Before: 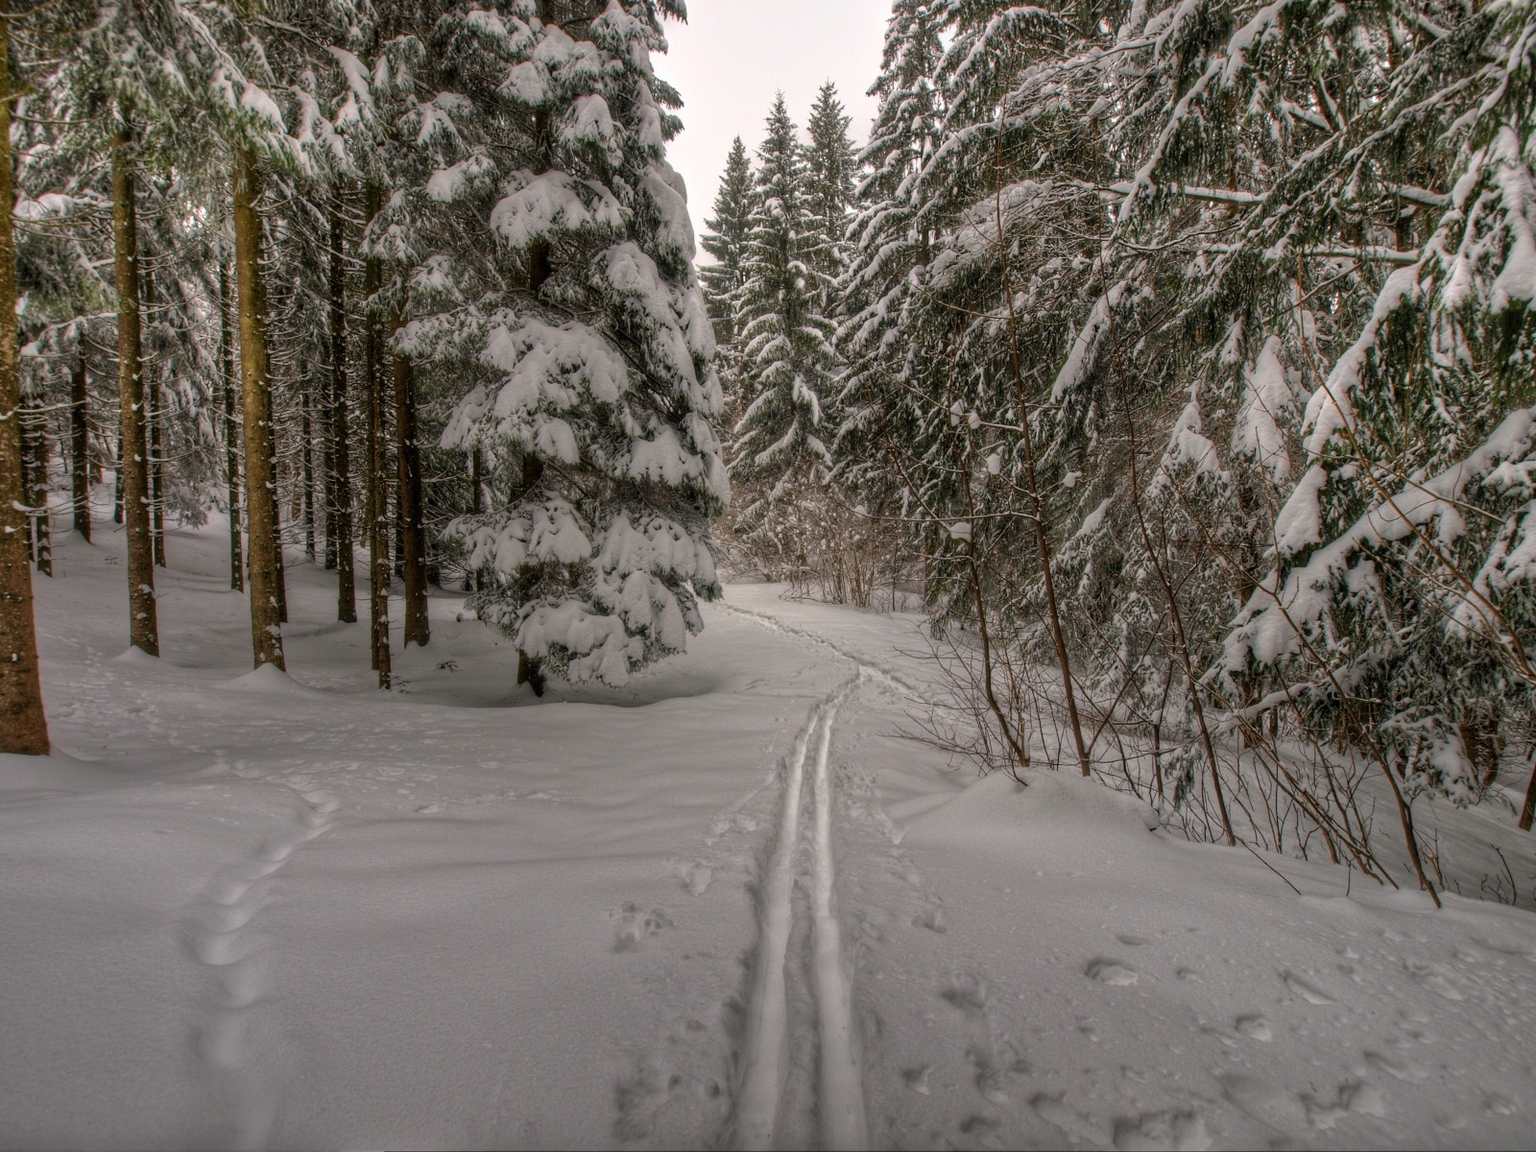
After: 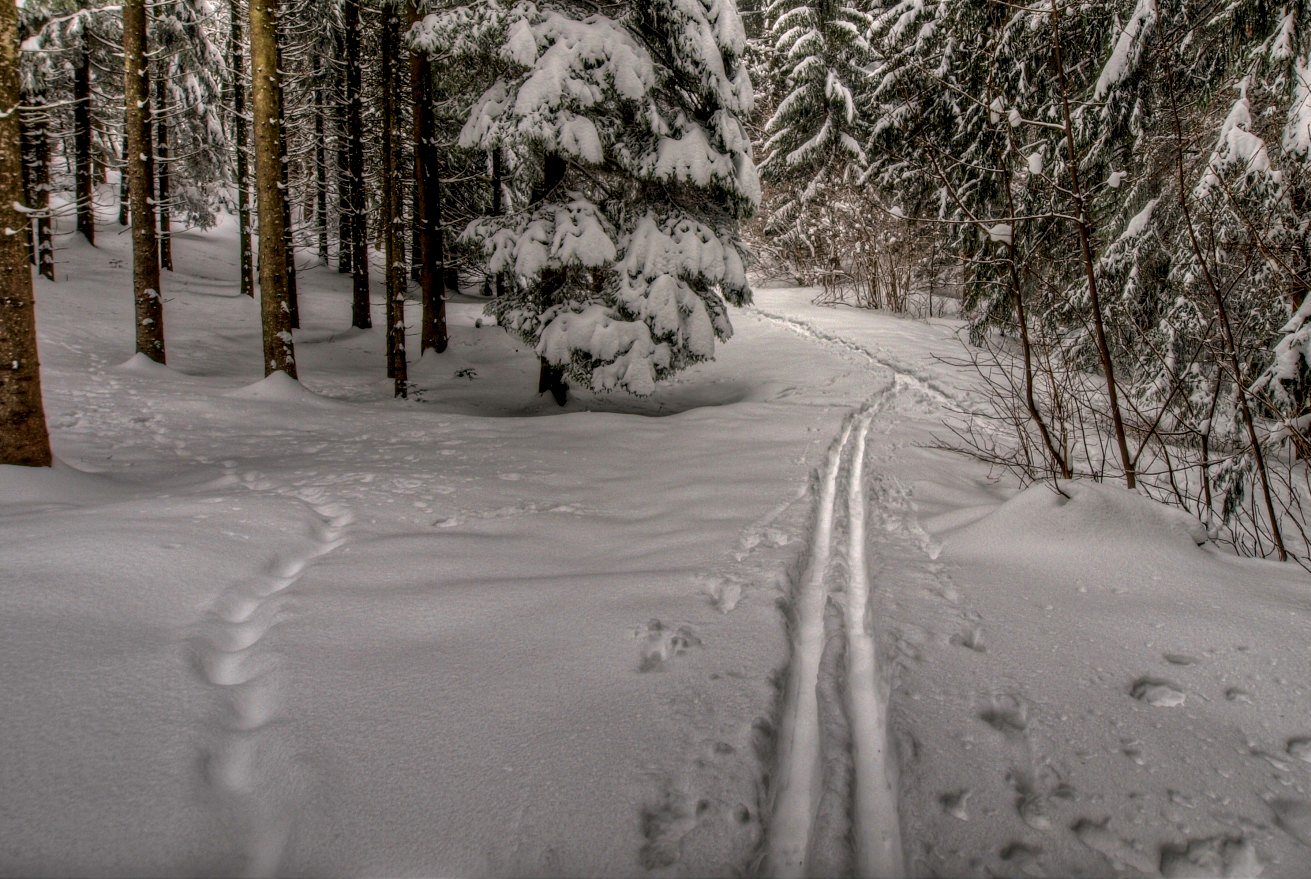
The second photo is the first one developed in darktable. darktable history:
local contrast: detail 160%
crop: top 26.713%, right 18.008%
